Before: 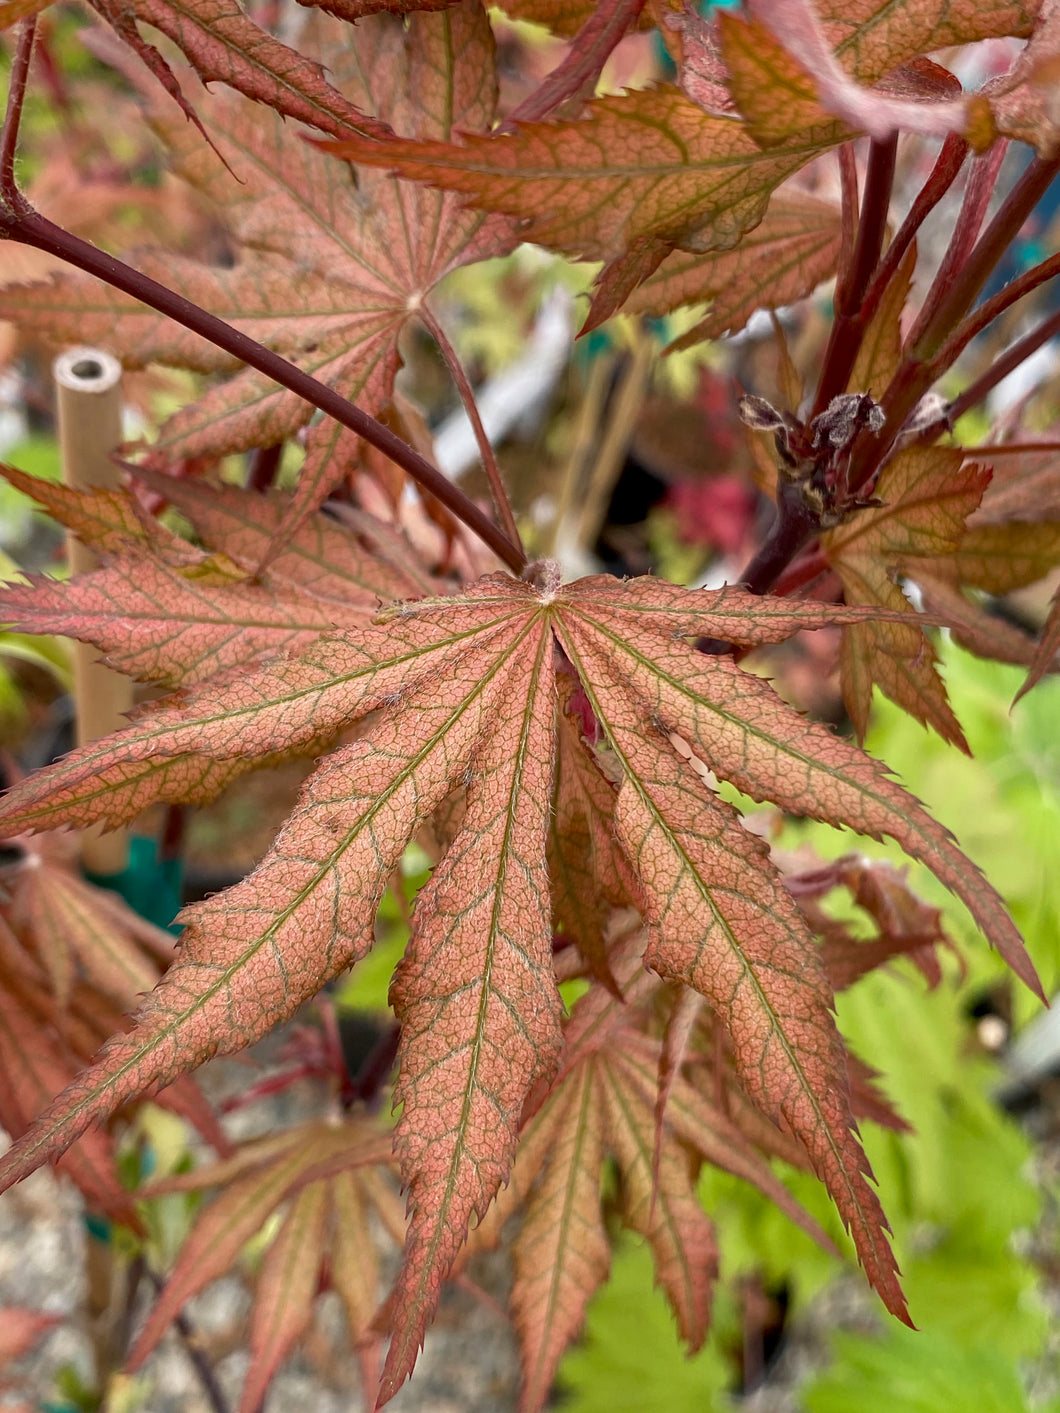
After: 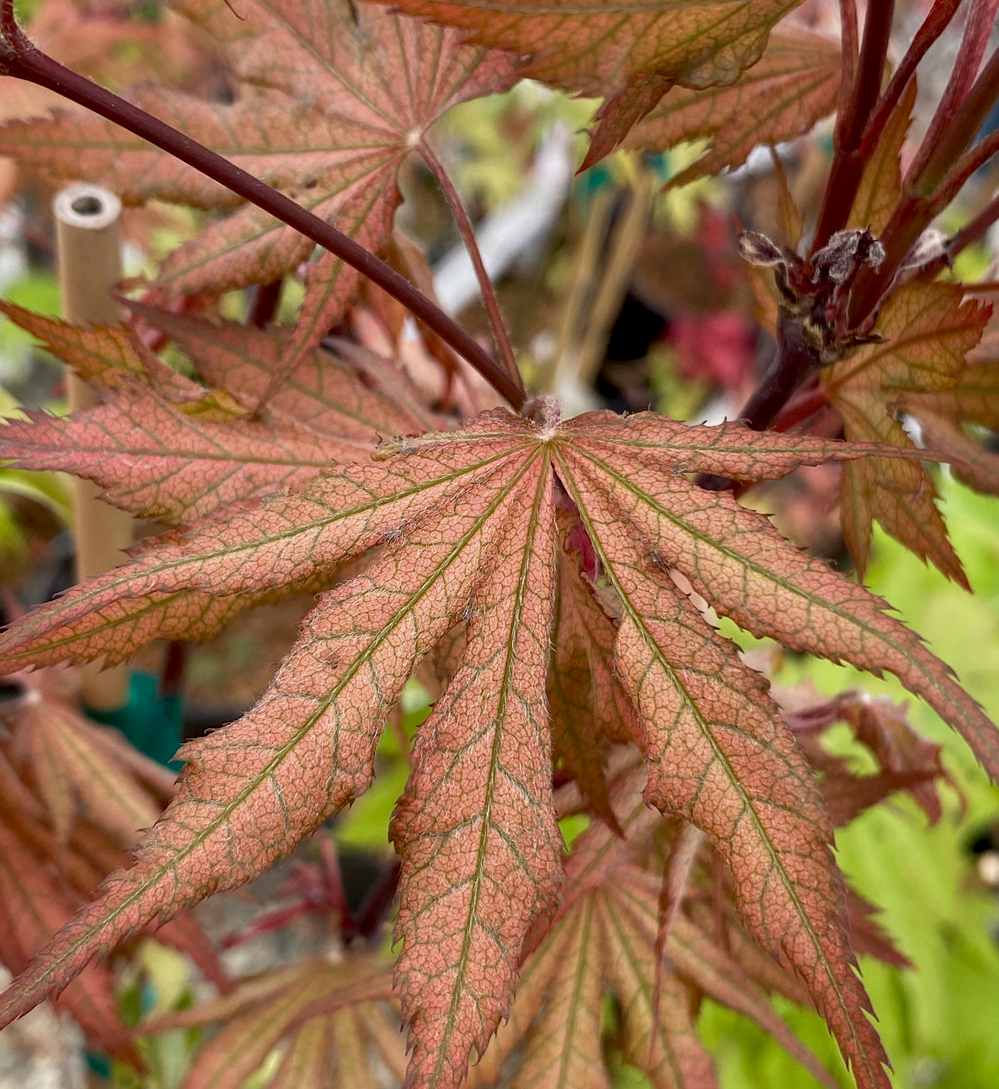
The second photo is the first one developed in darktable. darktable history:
exposure: black level correction 0.002, exposure -0.1 EV, compensate highlight preservation false
crop and rotate: angle 0.03°, top 11.643%, right 5.651%, bottom 11.189%
